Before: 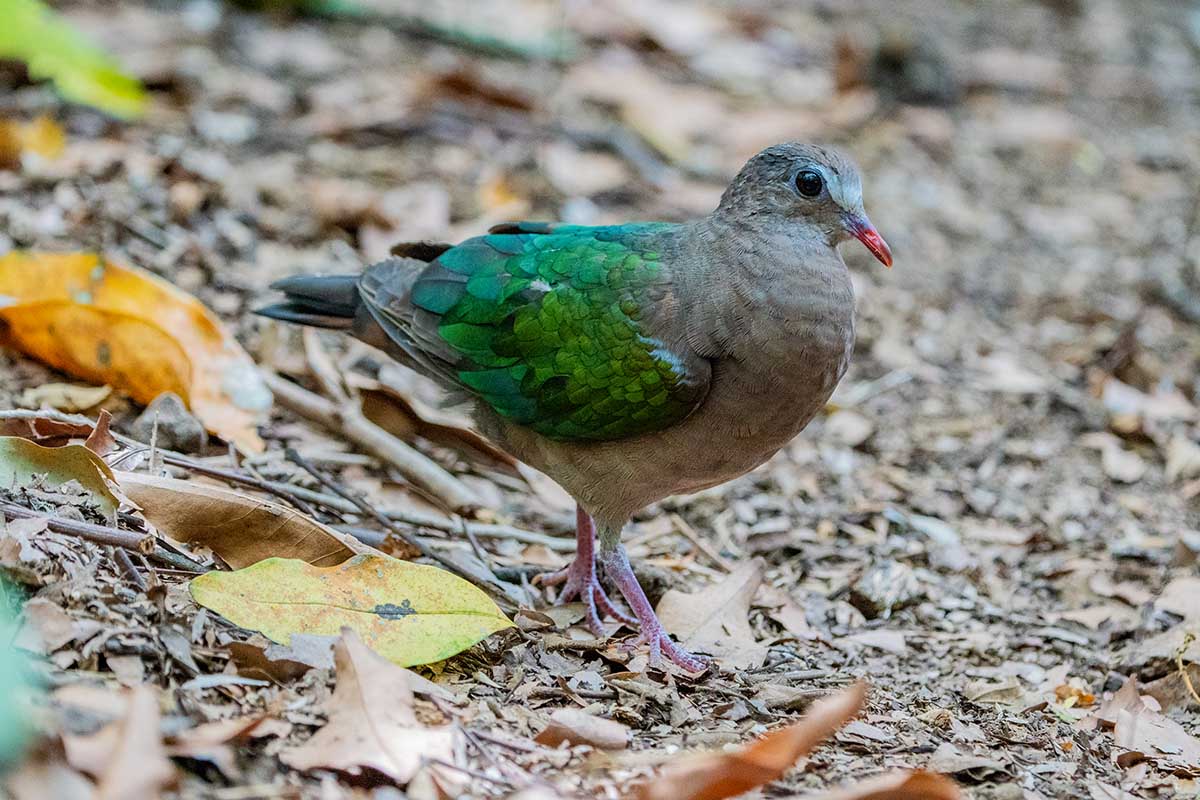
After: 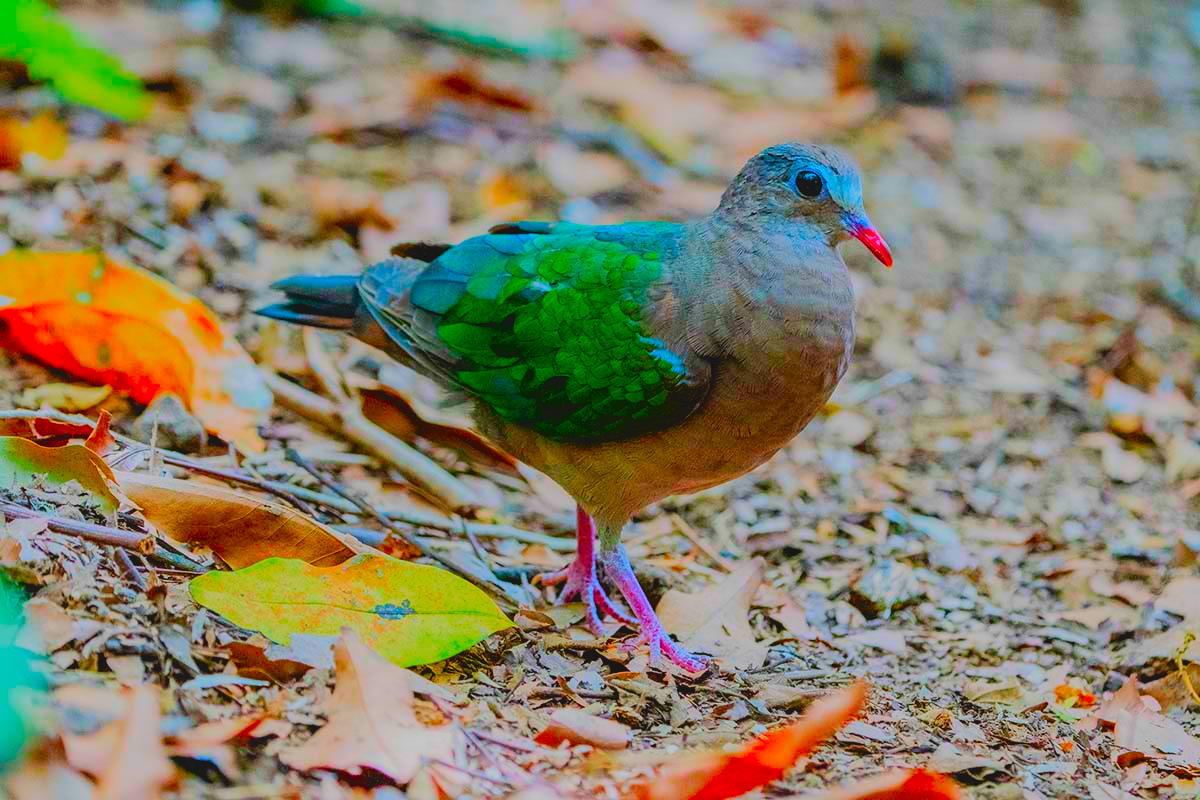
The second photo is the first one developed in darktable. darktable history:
filmic rgb: black relative exposure -7.65 EV, white relative exposure 4.56 EV, hardness 3.61
color correction: saturation 3
local contrast: highlights 68%, shadows 68%, detail 82%, midtone range 0.325
